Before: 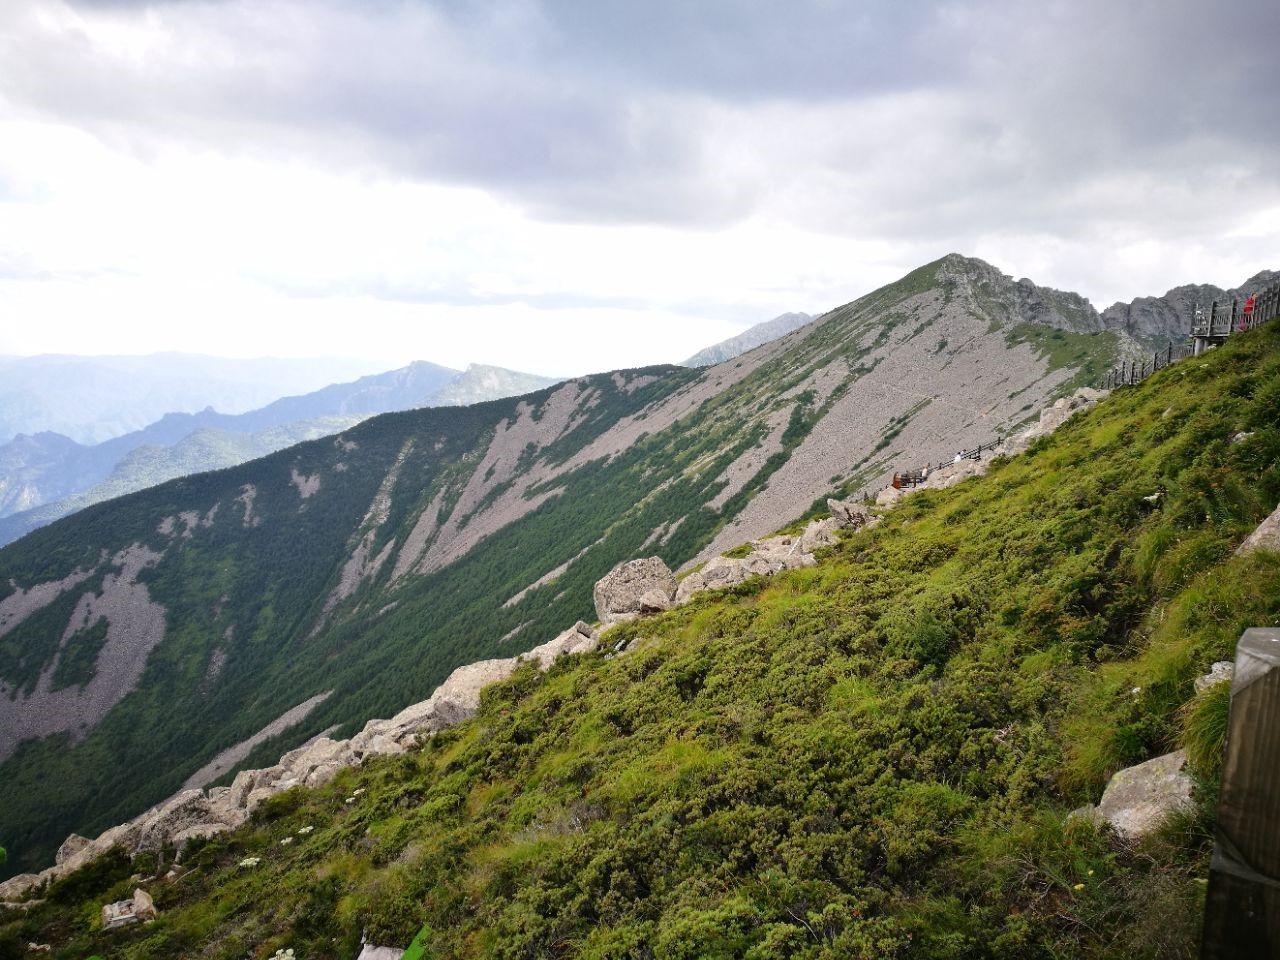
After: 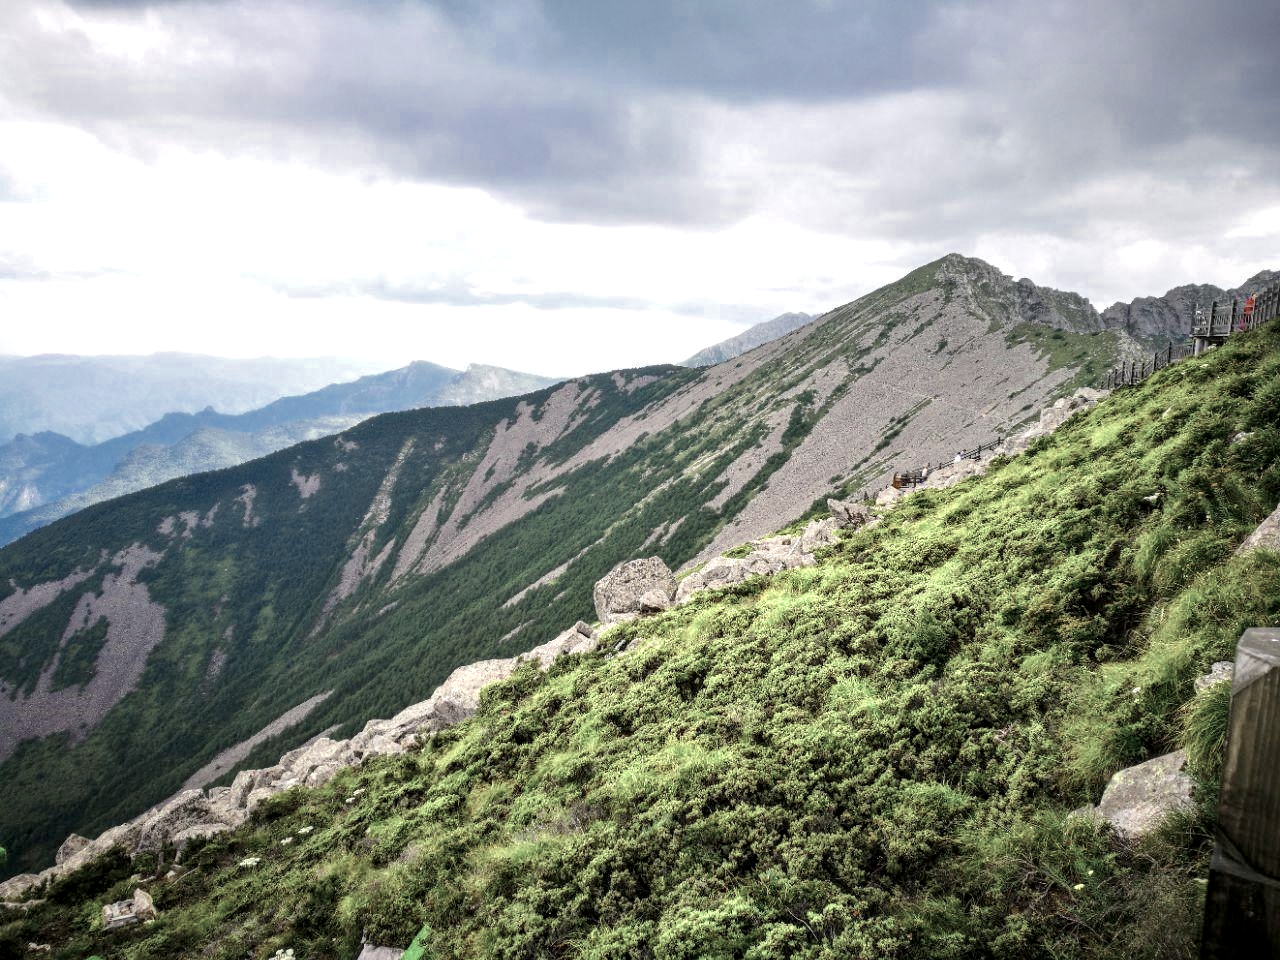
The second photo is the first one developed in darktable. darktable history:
local contrast: detail 130%
color balance rgb: linear chroma grading › global chroma 15%, perceptual saturation grading › global saturation 30%
color zones: curves: ch0 [(0.25, 0.667) (0.758, 0.368)]; ch1 [(0.215, 0.245) (0.761, 0.373)]; ch2 [(0.247, 0.554) (0.761, 0.436)]
